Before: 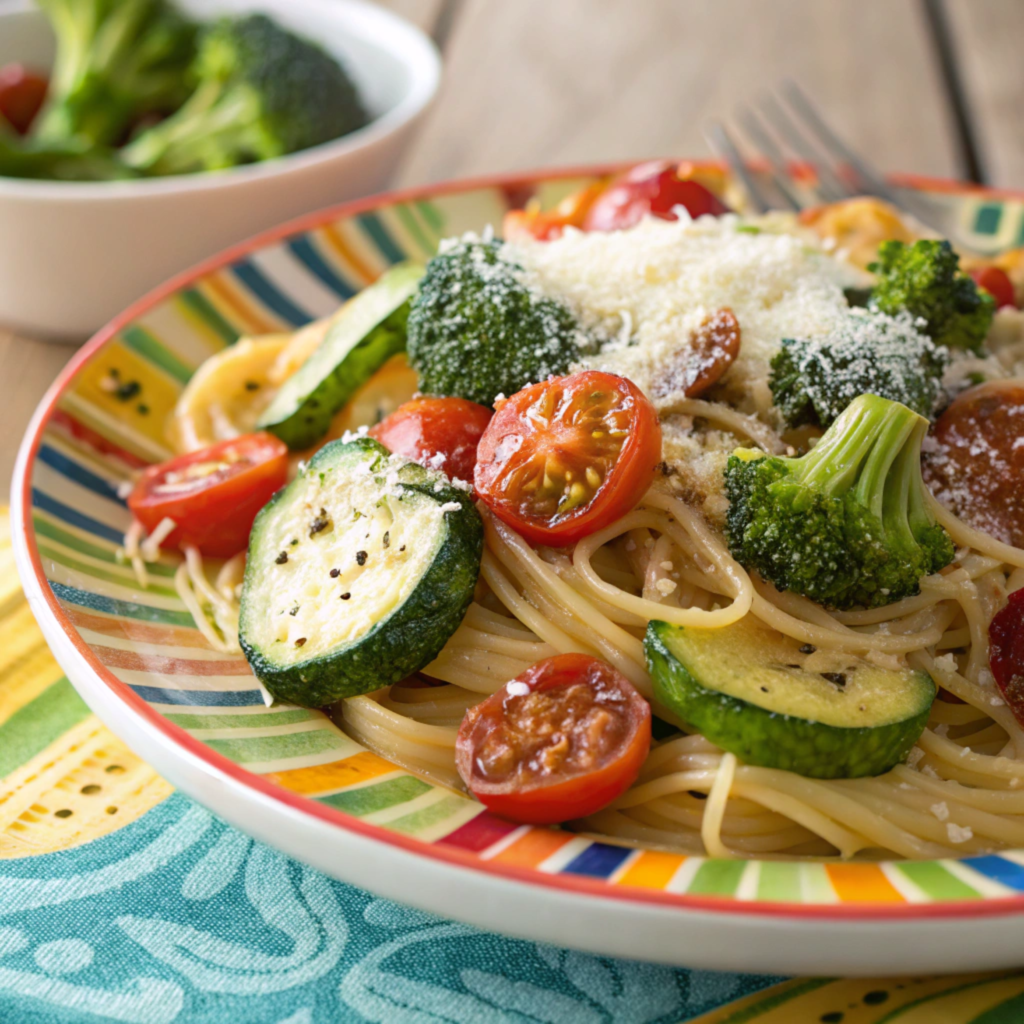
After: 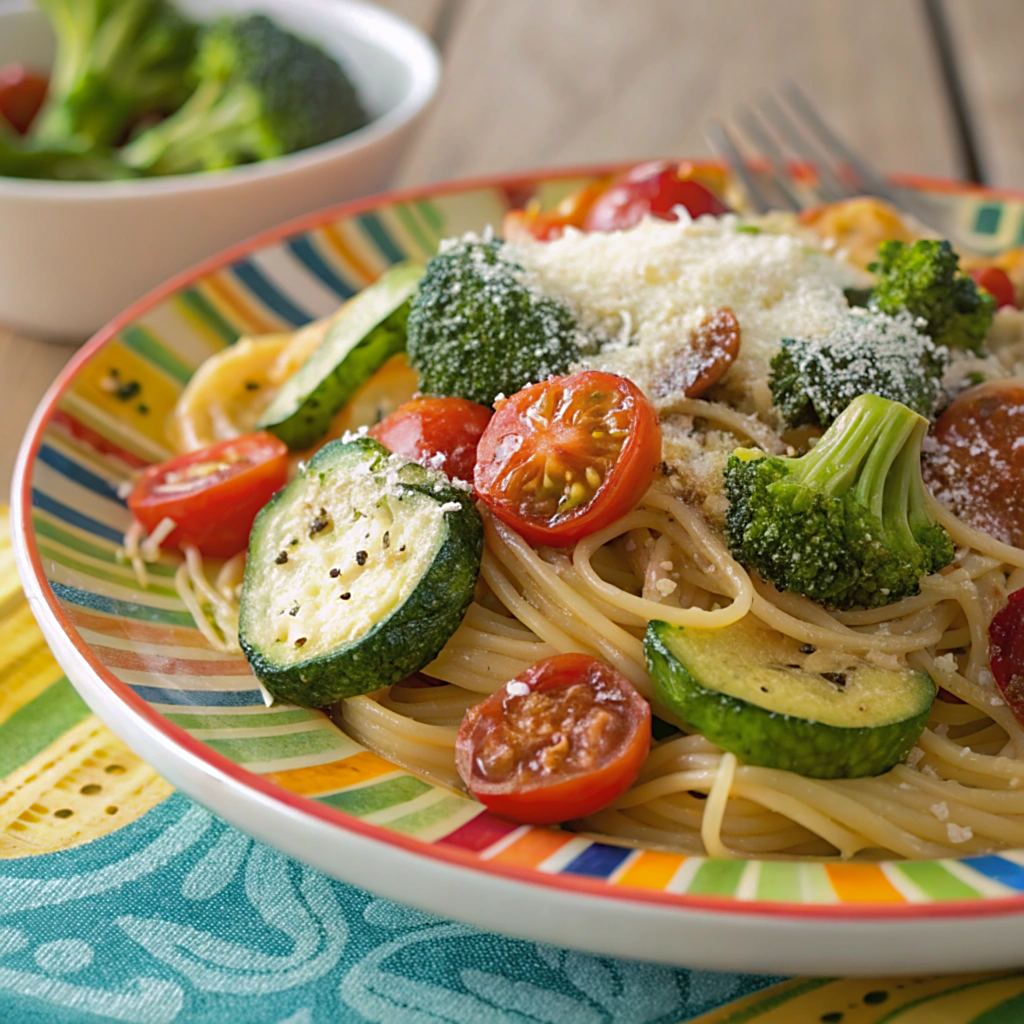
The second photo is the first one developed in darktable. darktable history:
sharpen: on, module defaults
shadows and highlights: shadows 39.39, highlights -59.75
